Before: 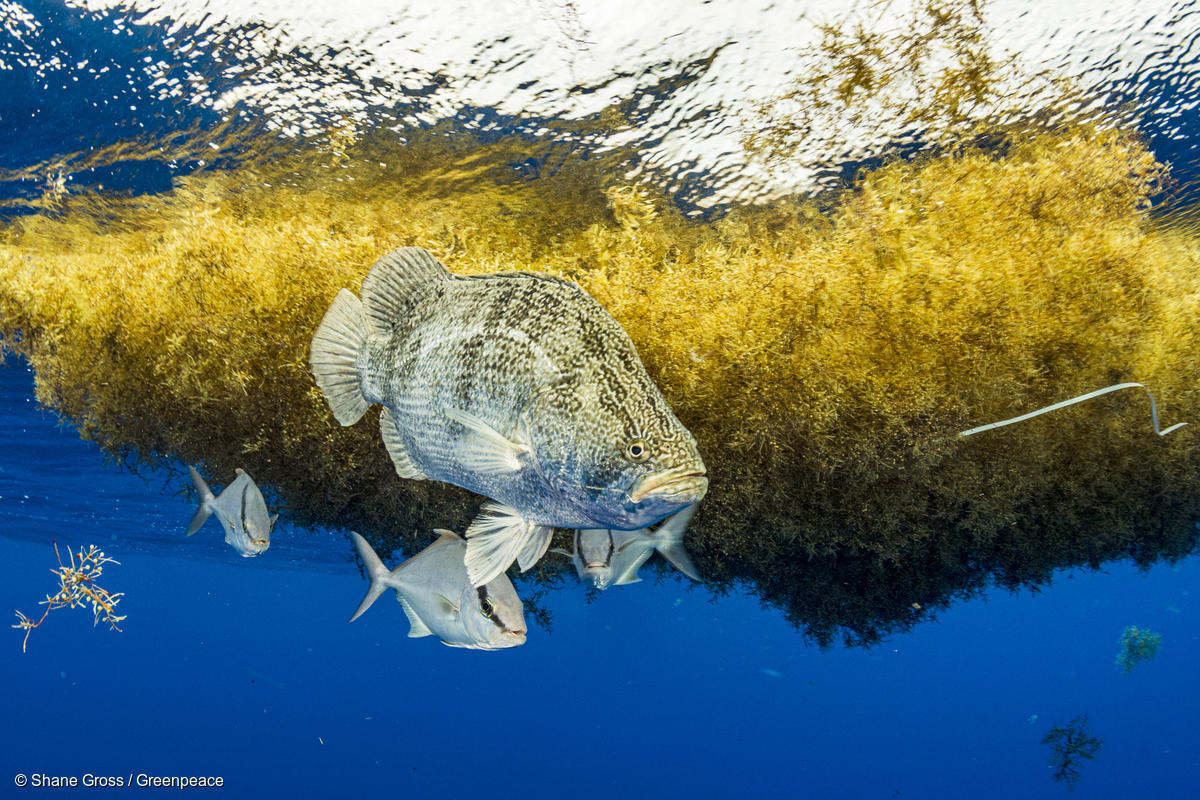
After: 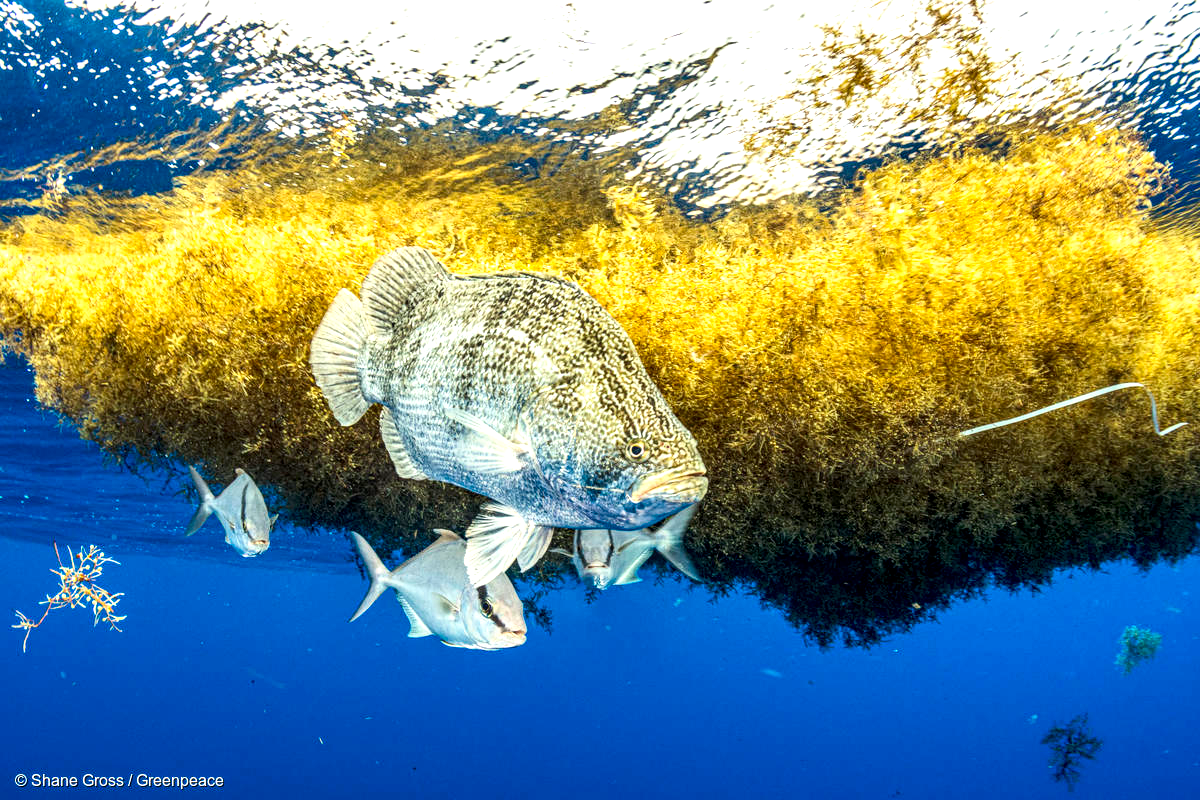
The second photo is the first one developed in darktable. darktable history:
contrast brightness saturation: contrast 0.143
exposure: compensate exposure bias true, compensate highlight preservation false
tone equalizer: edges refinement/feathering 500, mask exposure compensation -1.57 EV, preserve details no
local contrast: on, module defaults
